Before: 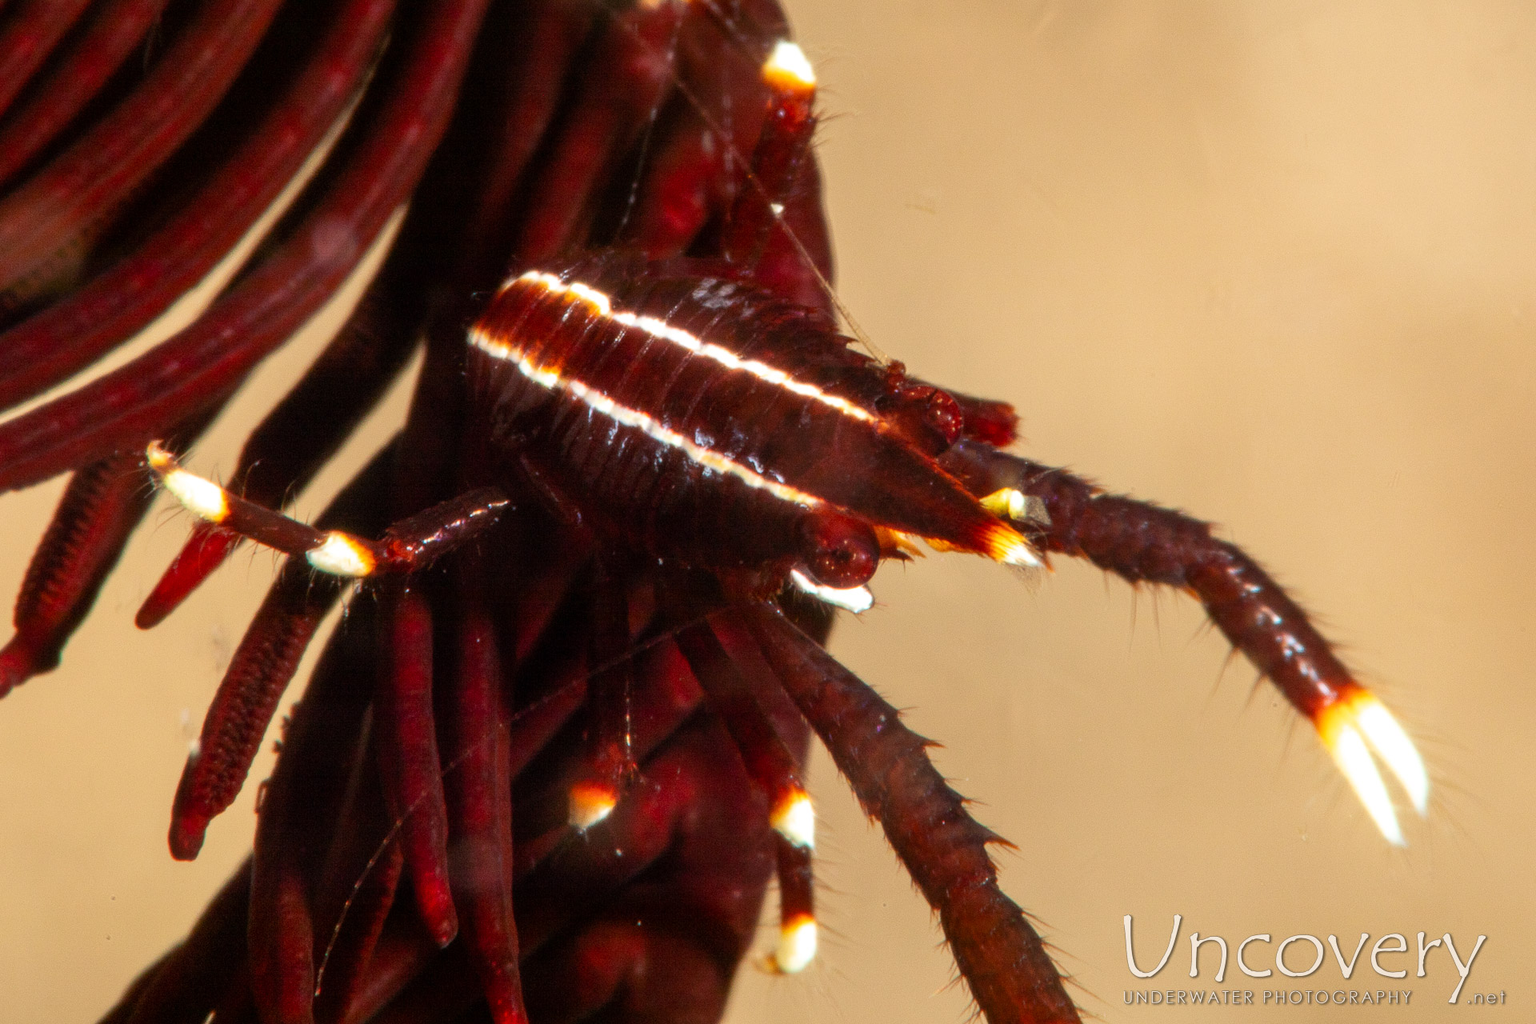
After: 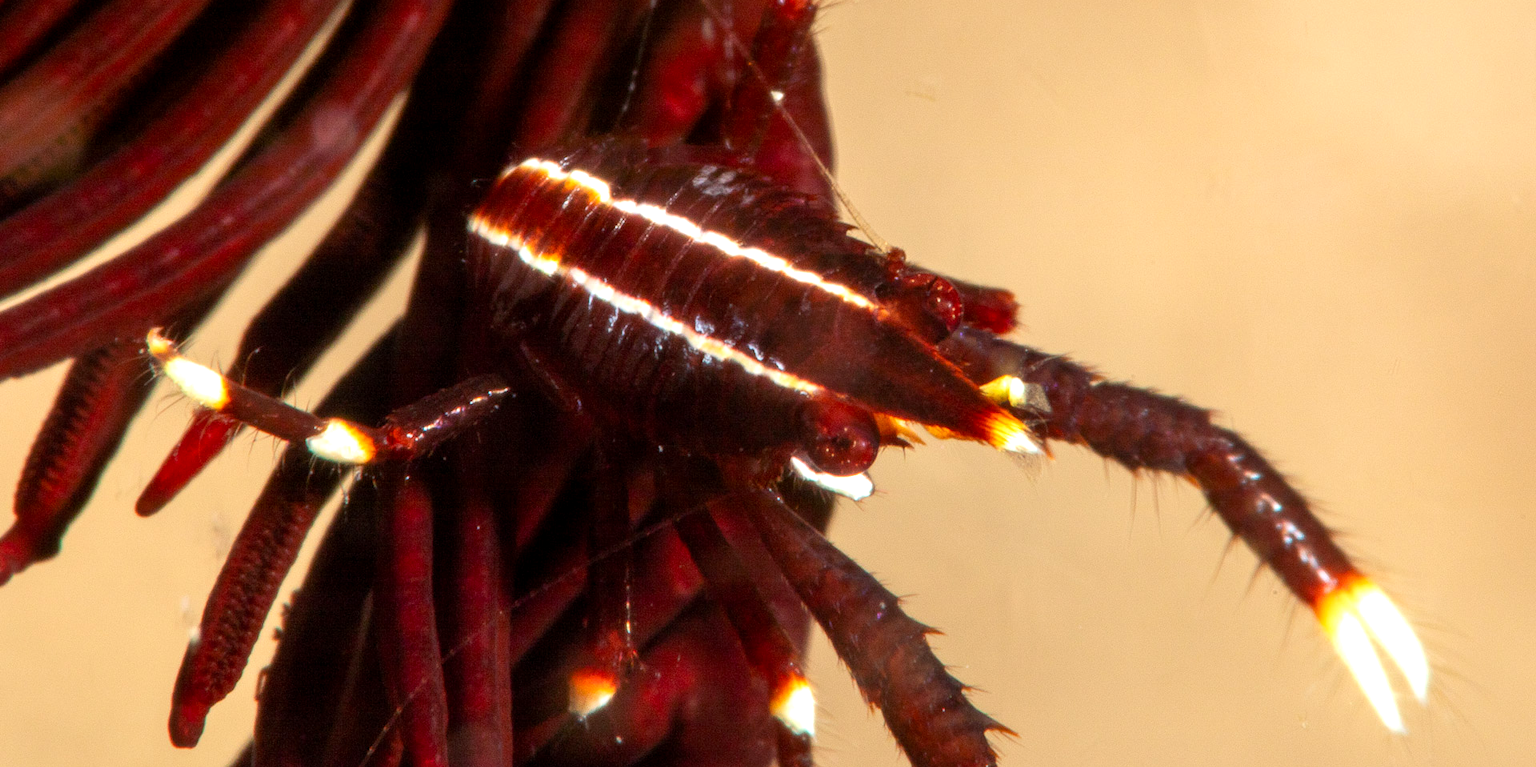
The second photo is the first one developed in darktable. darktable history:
exposure: black level correction 0.001, exposure 0.298 EV, compensate highlight preservation false
tone equalizer: on, module defaults
crop: top 11.065%, bottom 13.964%
